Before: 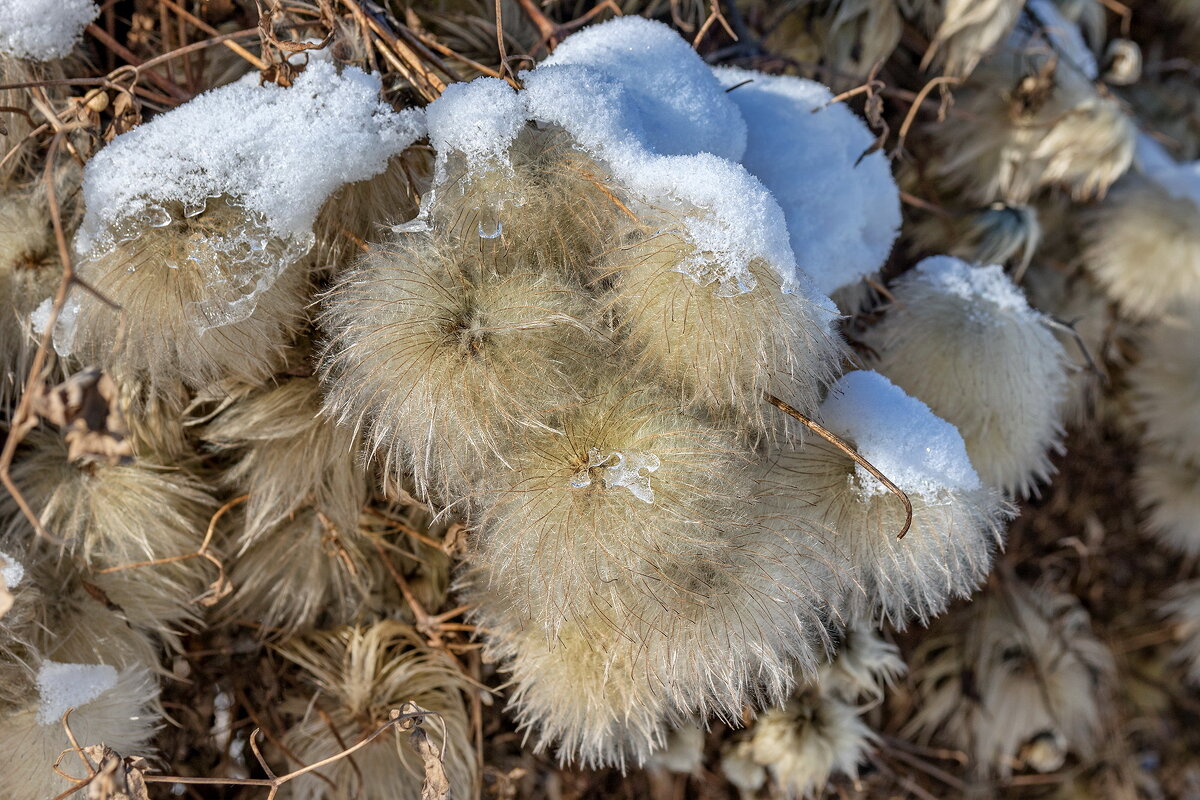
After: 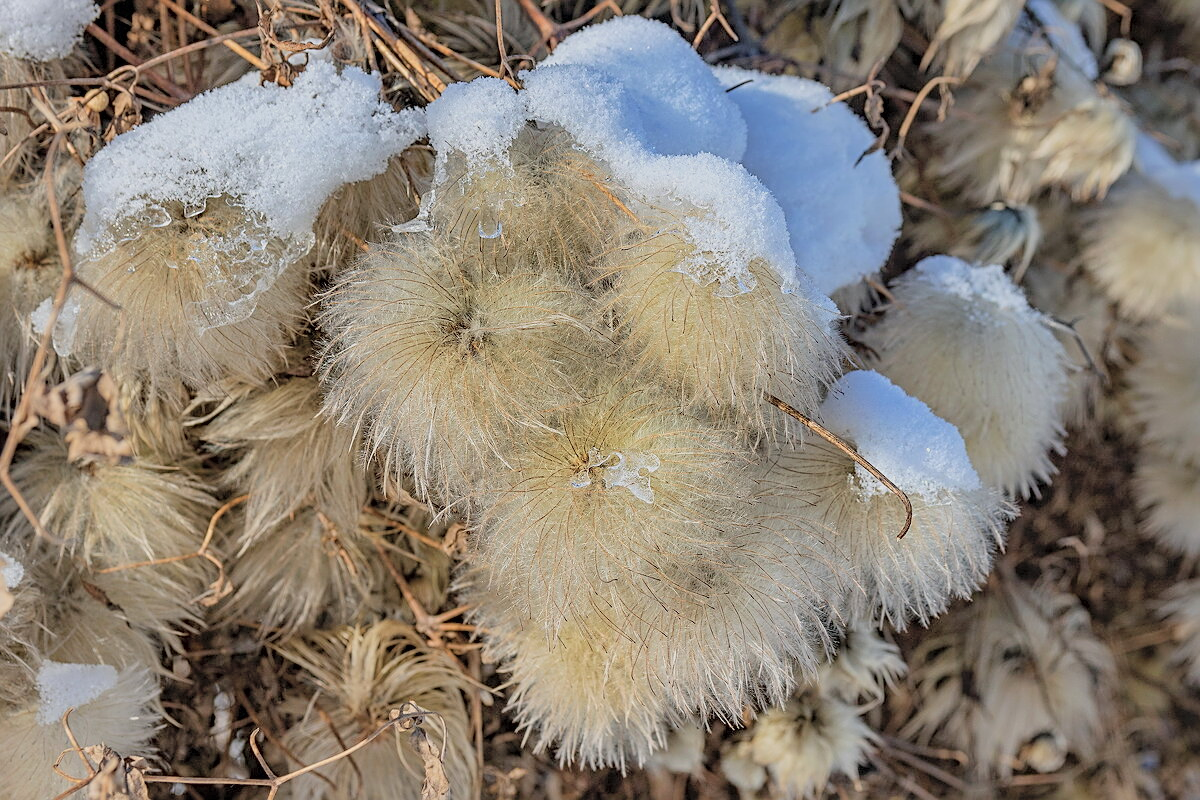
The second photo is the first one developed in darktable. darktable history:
sharpen: on, module defaults
global tonemap: drago (0.7, 100)
